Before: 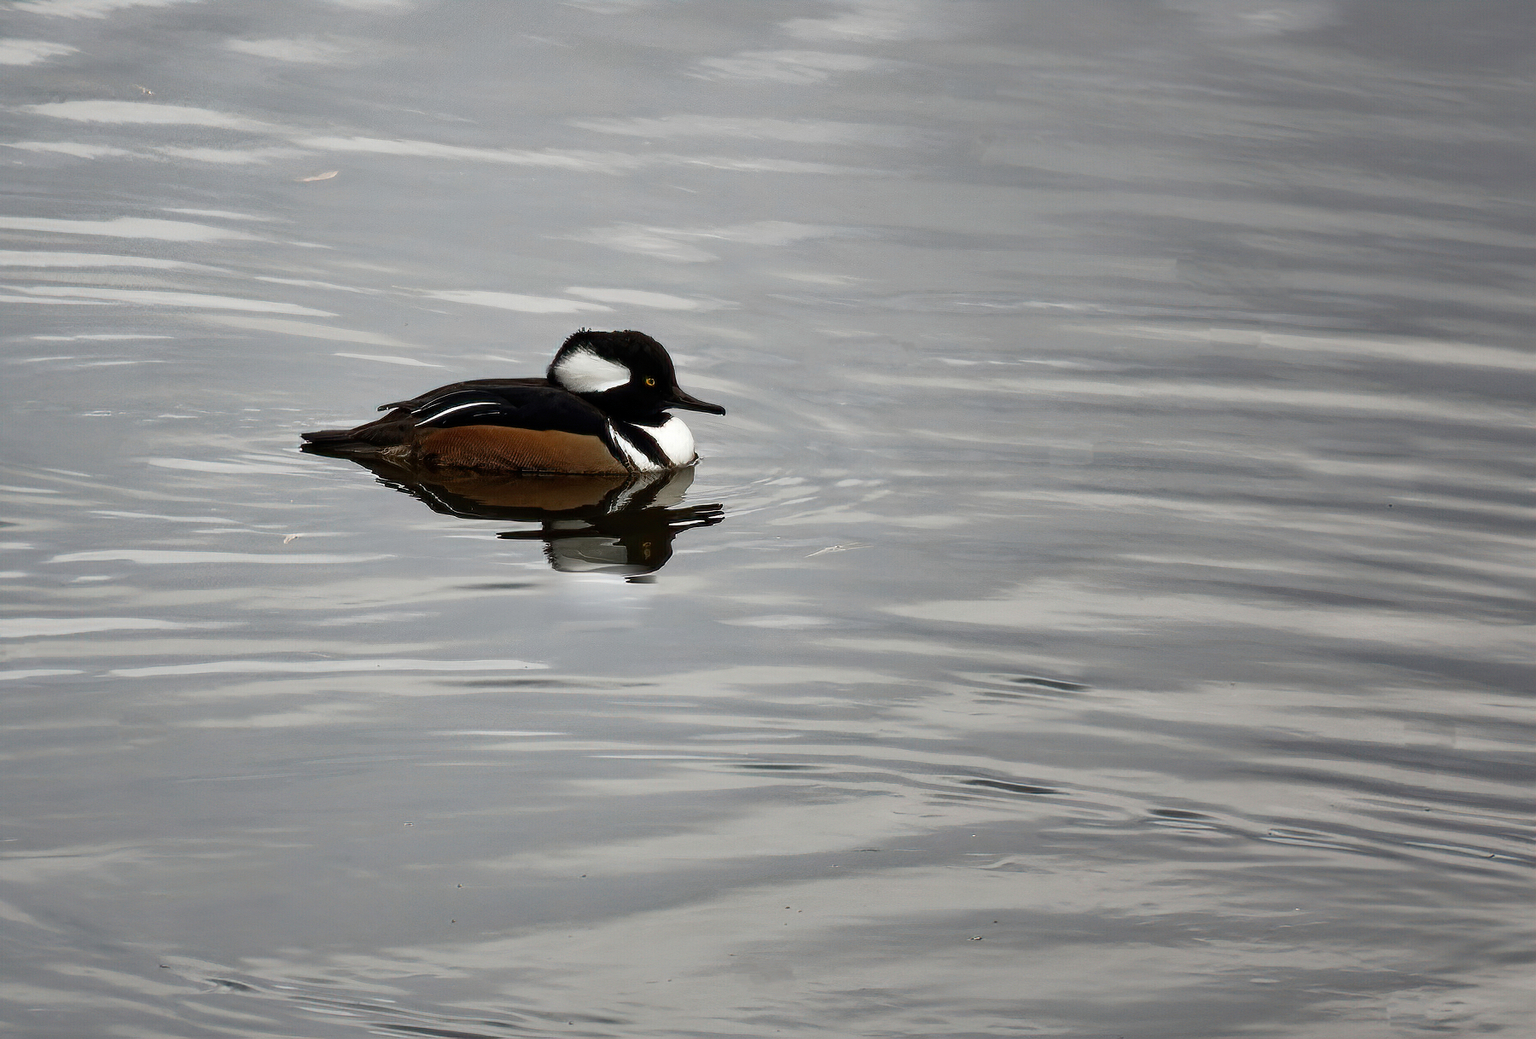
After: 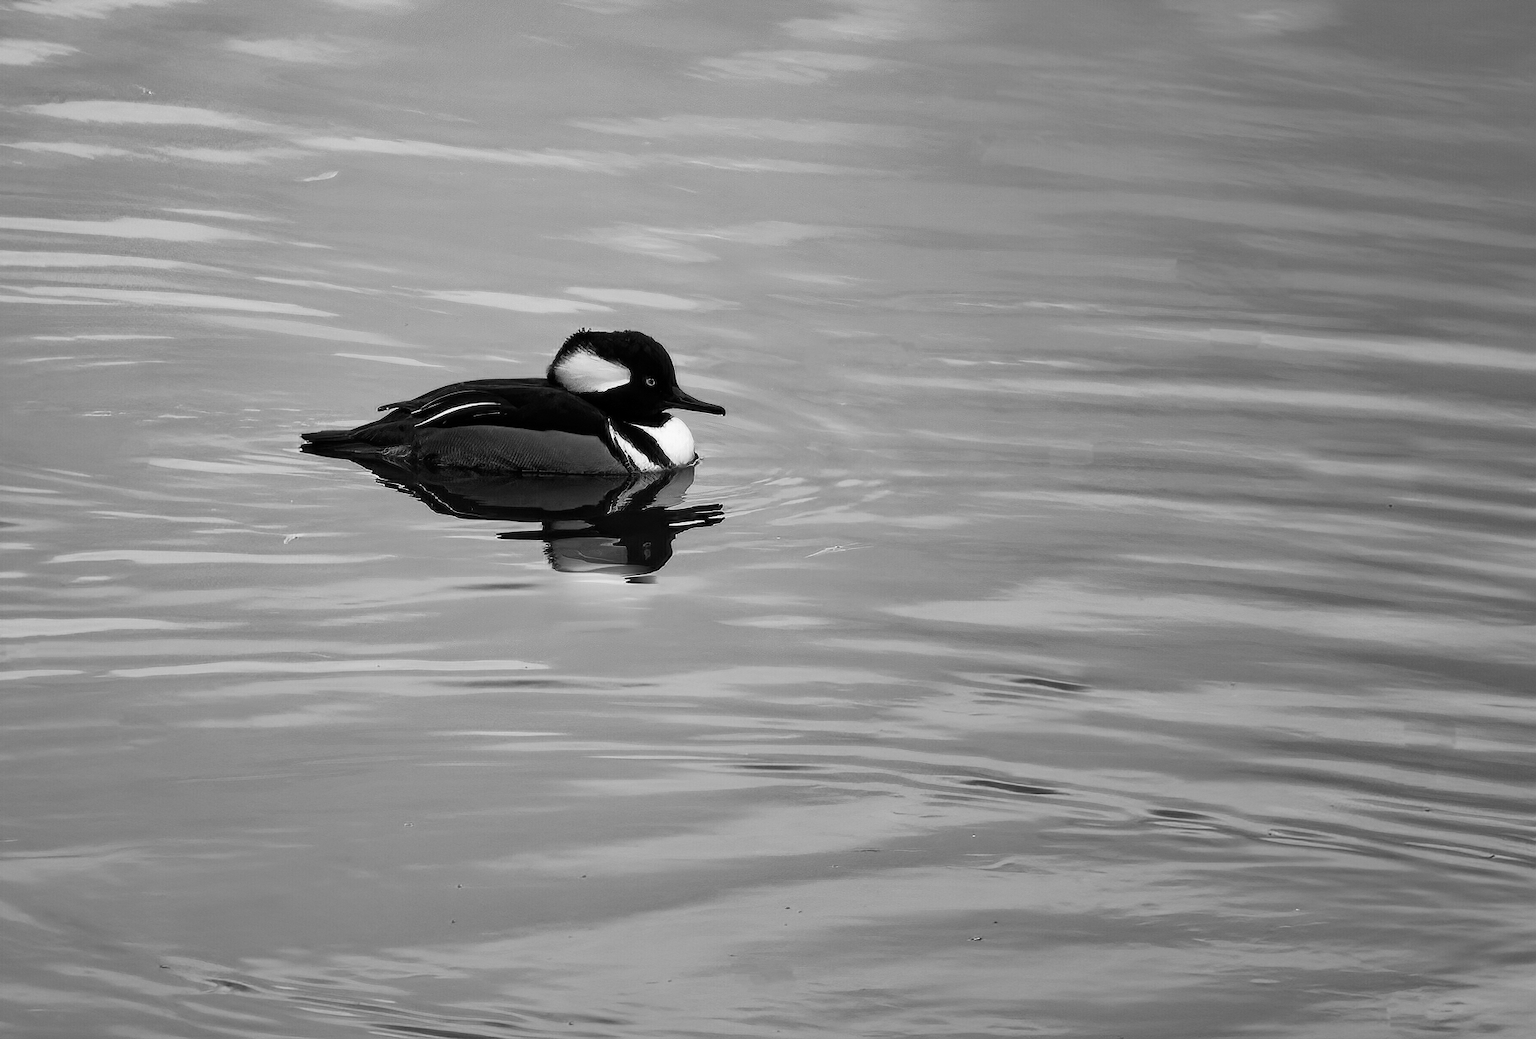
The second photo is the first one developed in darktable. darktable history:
contrast brightness saturation: saturation -0.1
color correction: highlights a* 10.32, highlights b* 14.66, shadows a* -9.59, shadows b* -15.02
monochrome: a 32, b 64, size 2.3
